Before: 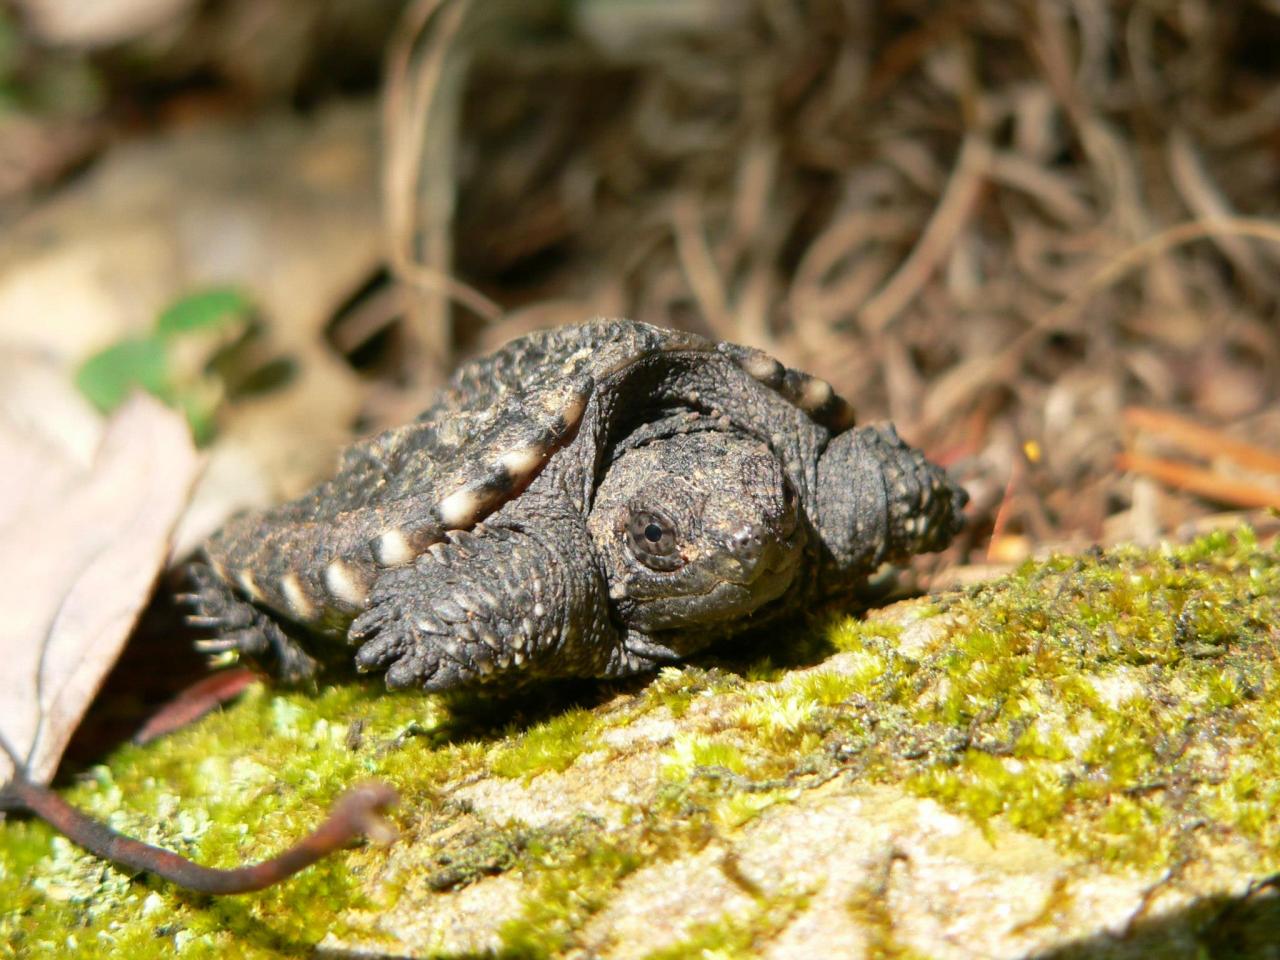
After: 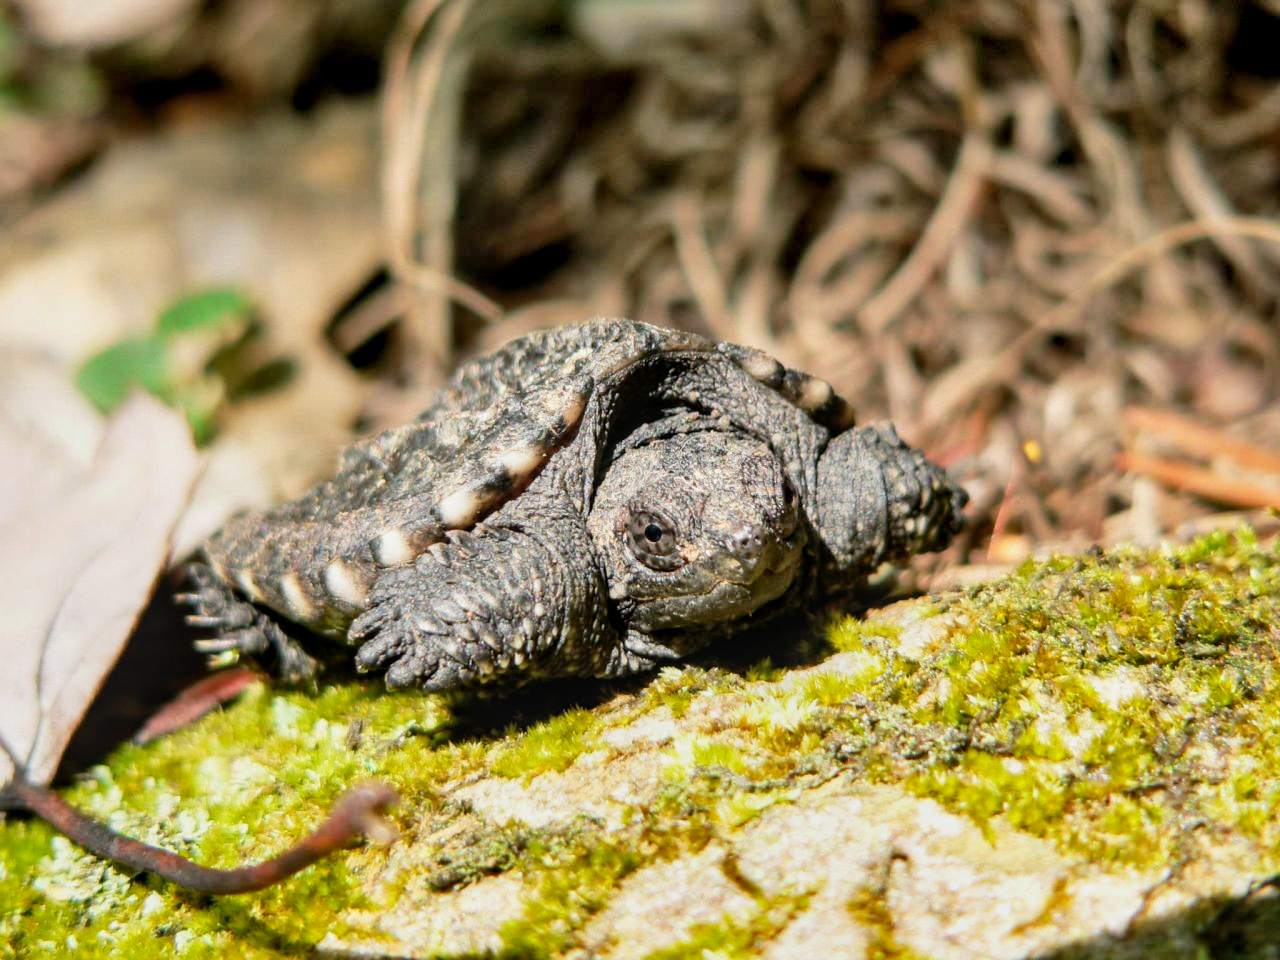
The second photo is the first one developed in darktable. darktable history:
local contrast: on, module defaults
shadows and highlights: highlights color adjustment 73.15%, soften with gaussian
filmic rgb: black relative exposure -7.65 EV, white relative exposure 3.99 EV, hardness 4.01, contrast 1.094, highlights saturation mix -29.18%
exposure: black level correction 0.001, exposure 0.5 EV, compensate exposure bias true, compensate highlight preservation false
